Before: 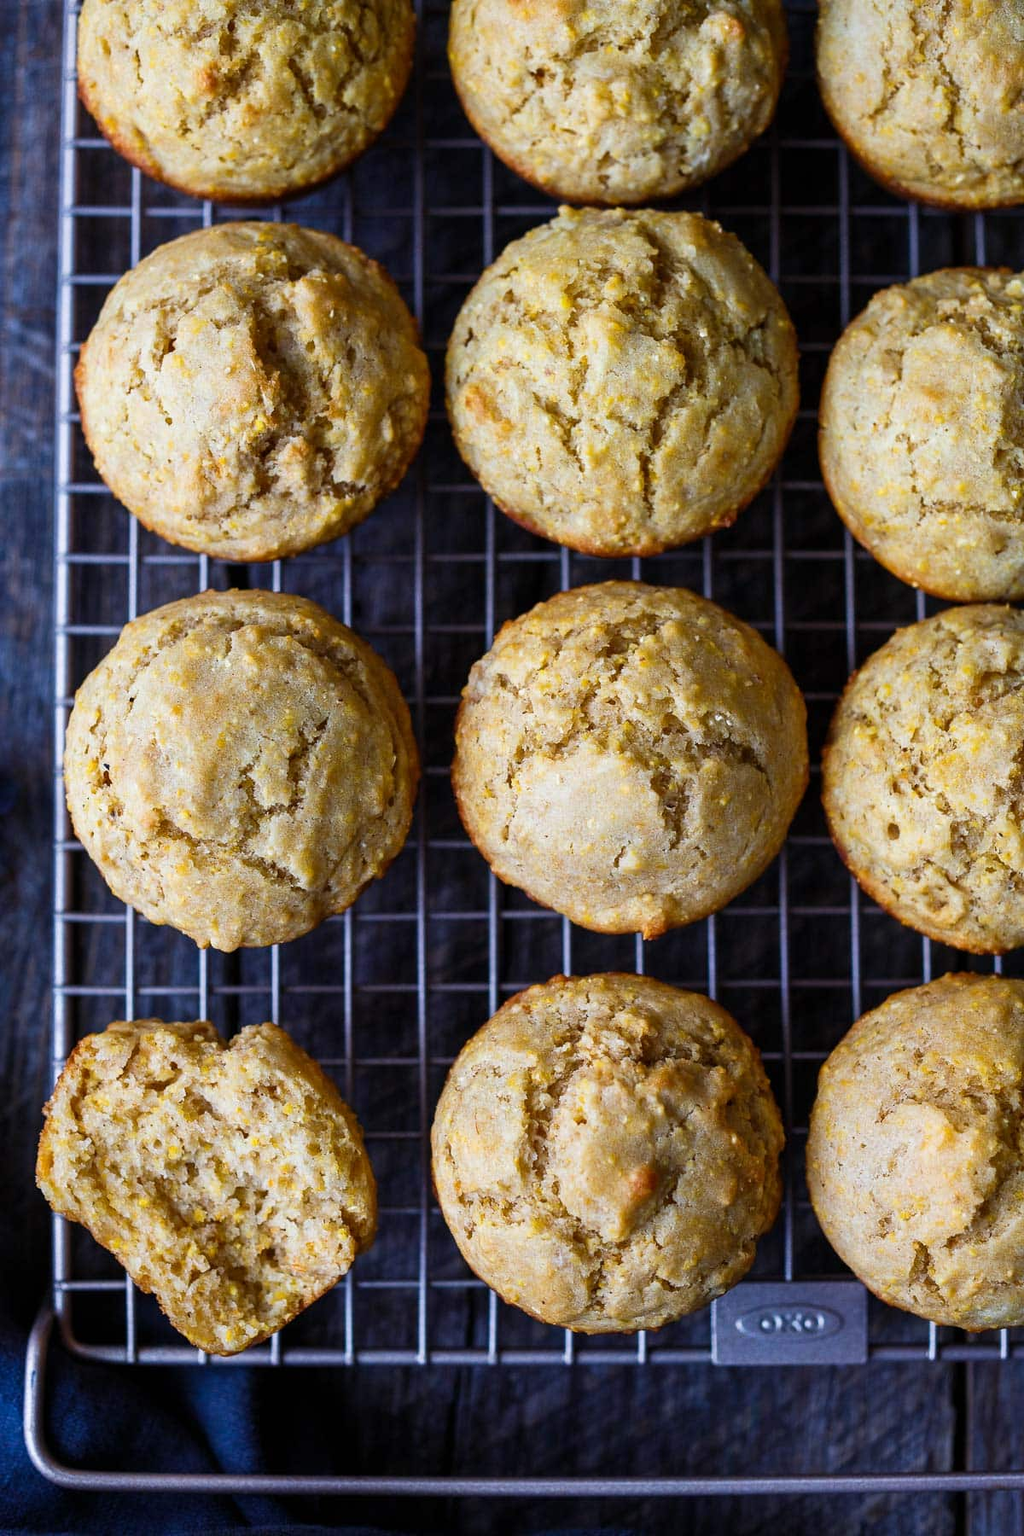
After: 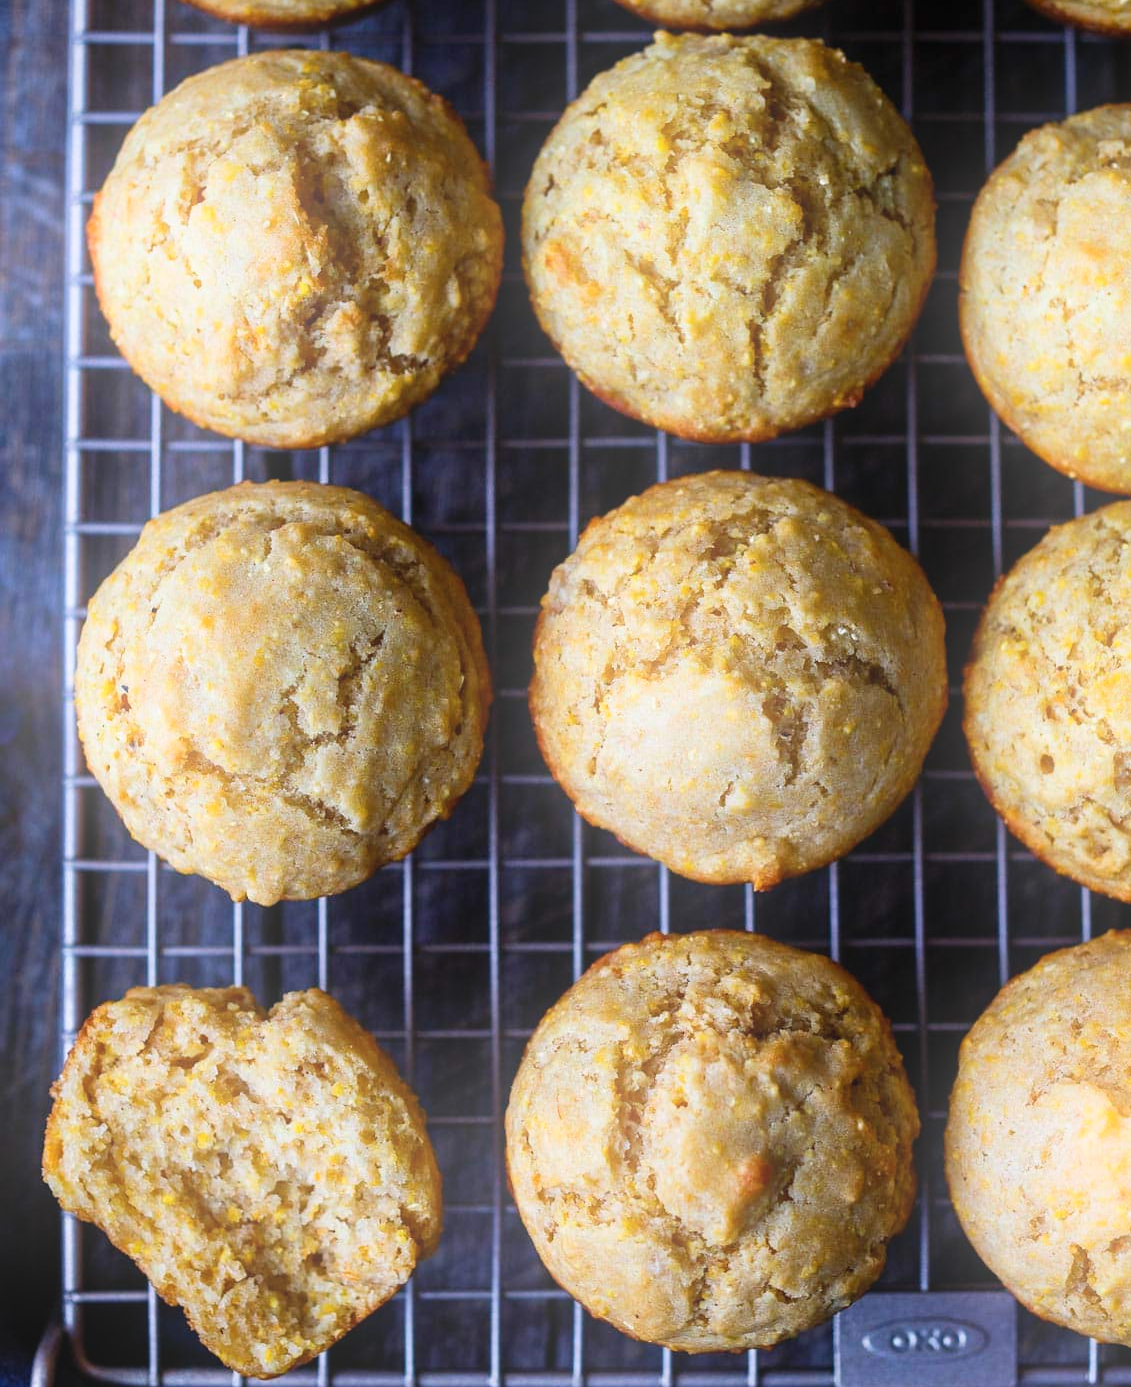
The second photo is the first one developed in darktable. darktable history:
bloom: on, module defaults
crop and rotate: angle 0.03°, top 11.643%, right 5.651%, bottom 11.189%
